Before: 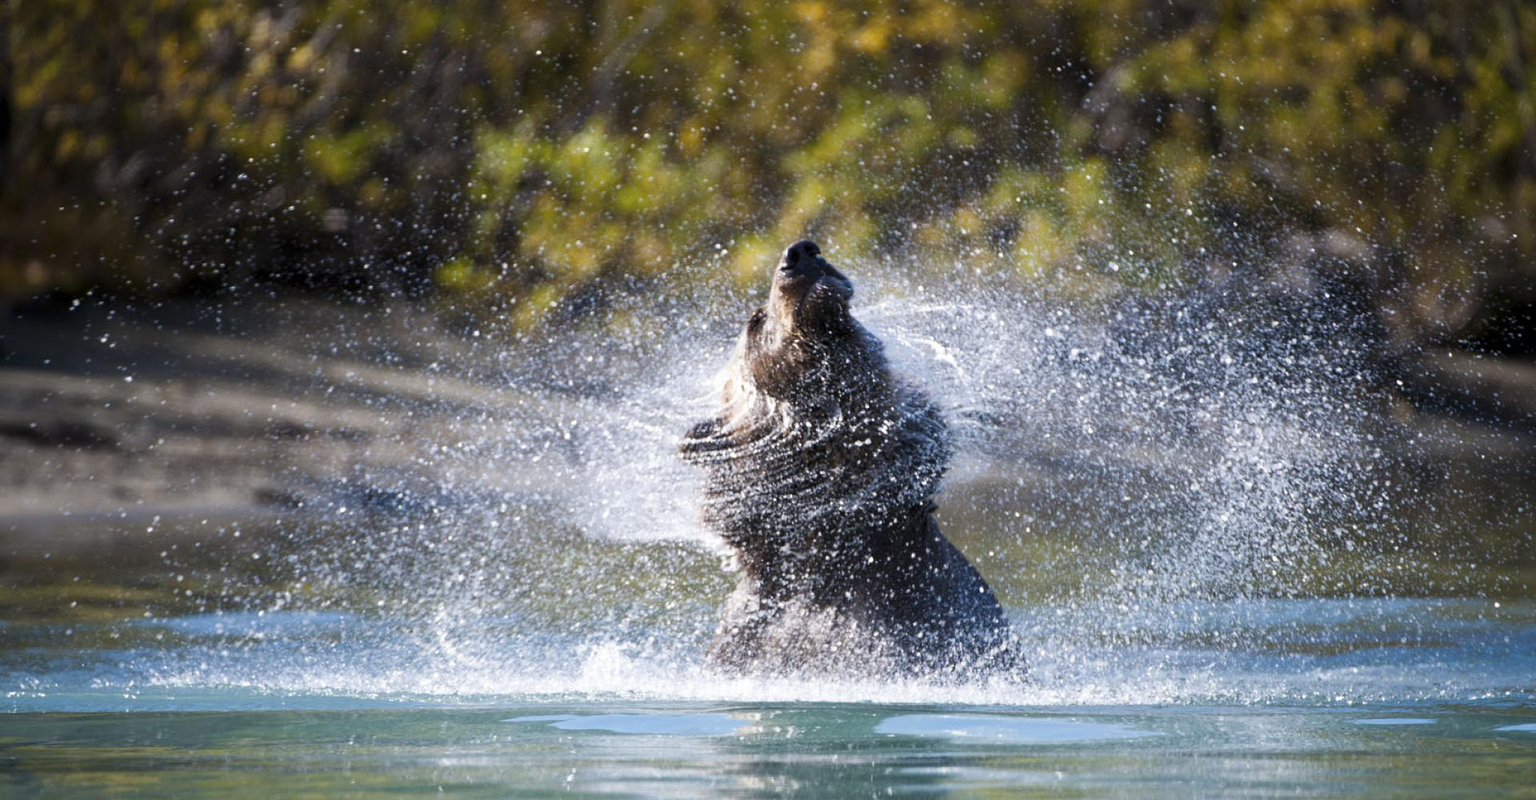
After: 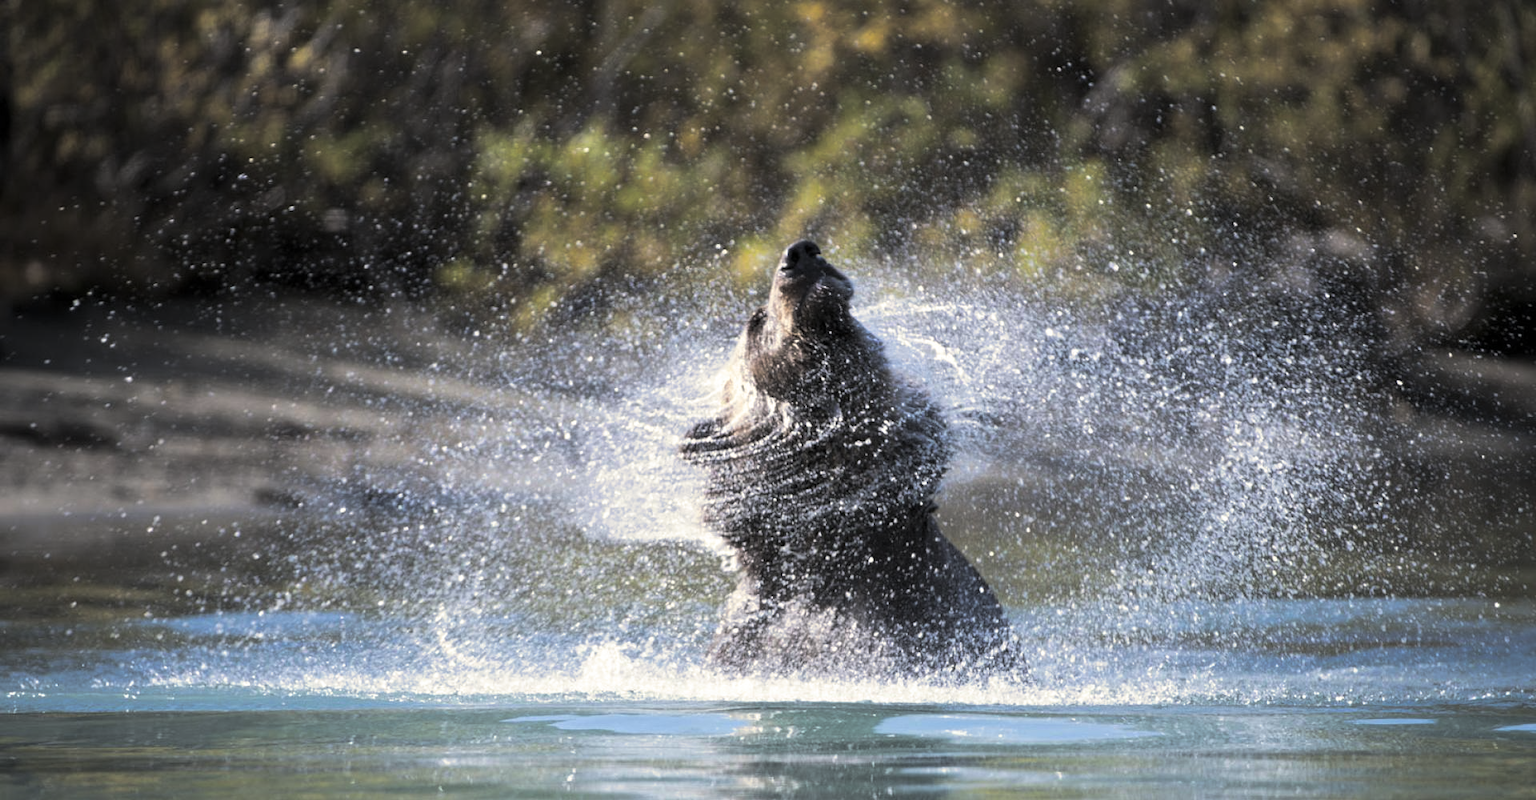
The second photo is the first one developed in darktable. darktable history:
tone equalizer: on, module defaults
split-toning: shadows › hue 43.2°, shadows › saturation 0, highlights › hue 50.4°, highlights › saturation 1
